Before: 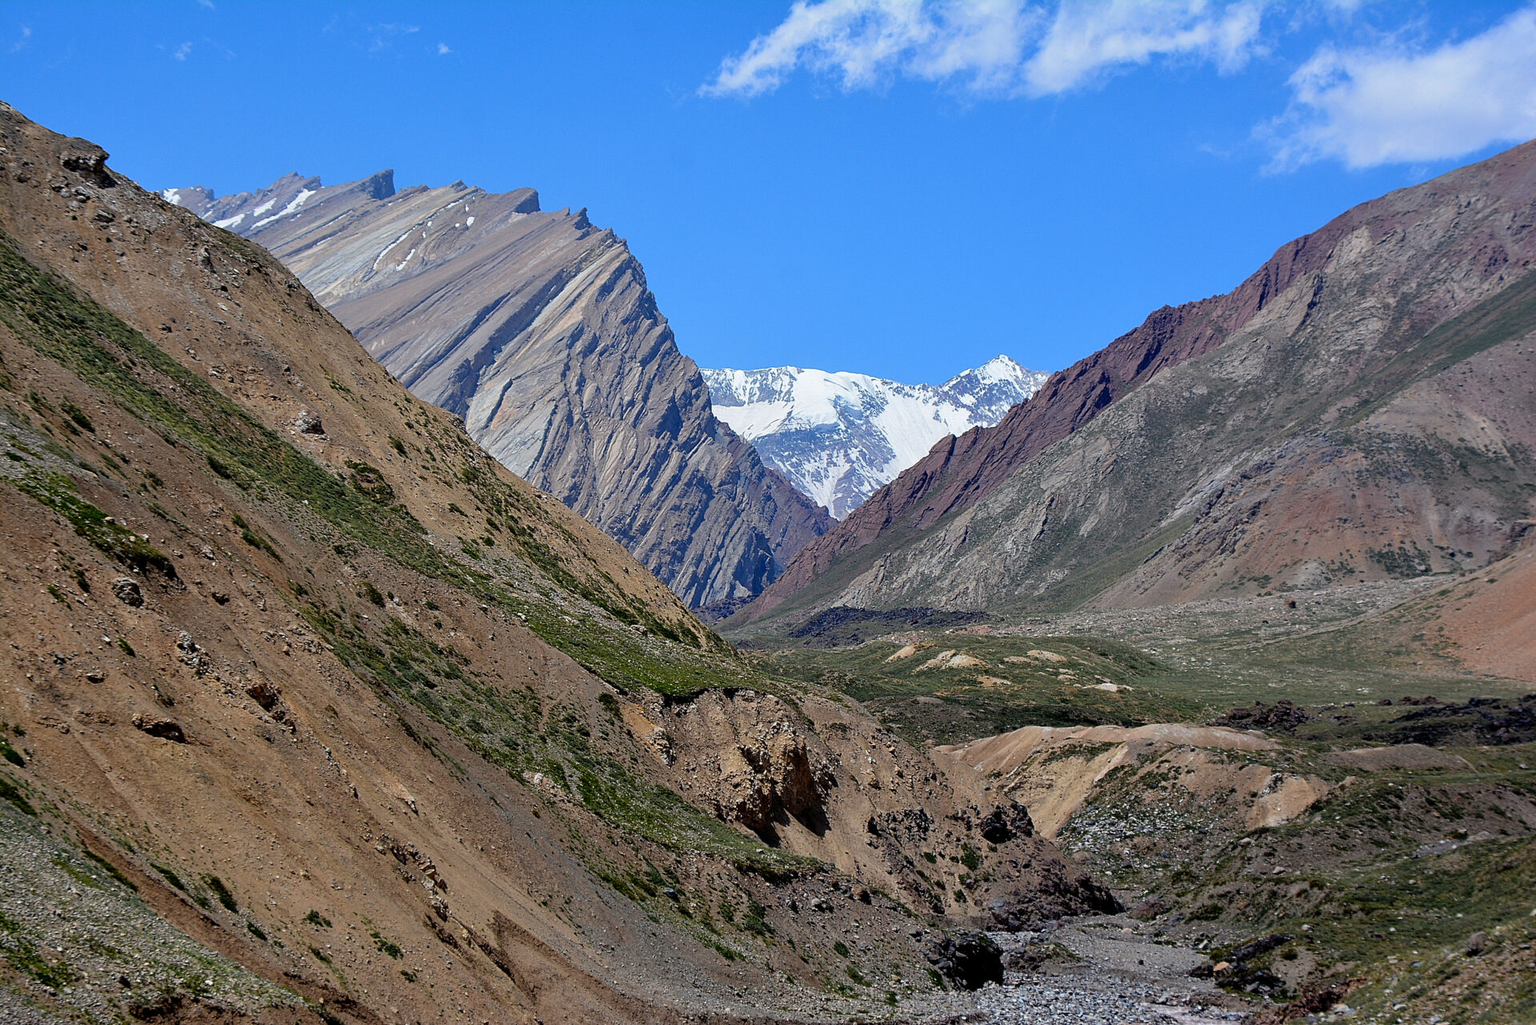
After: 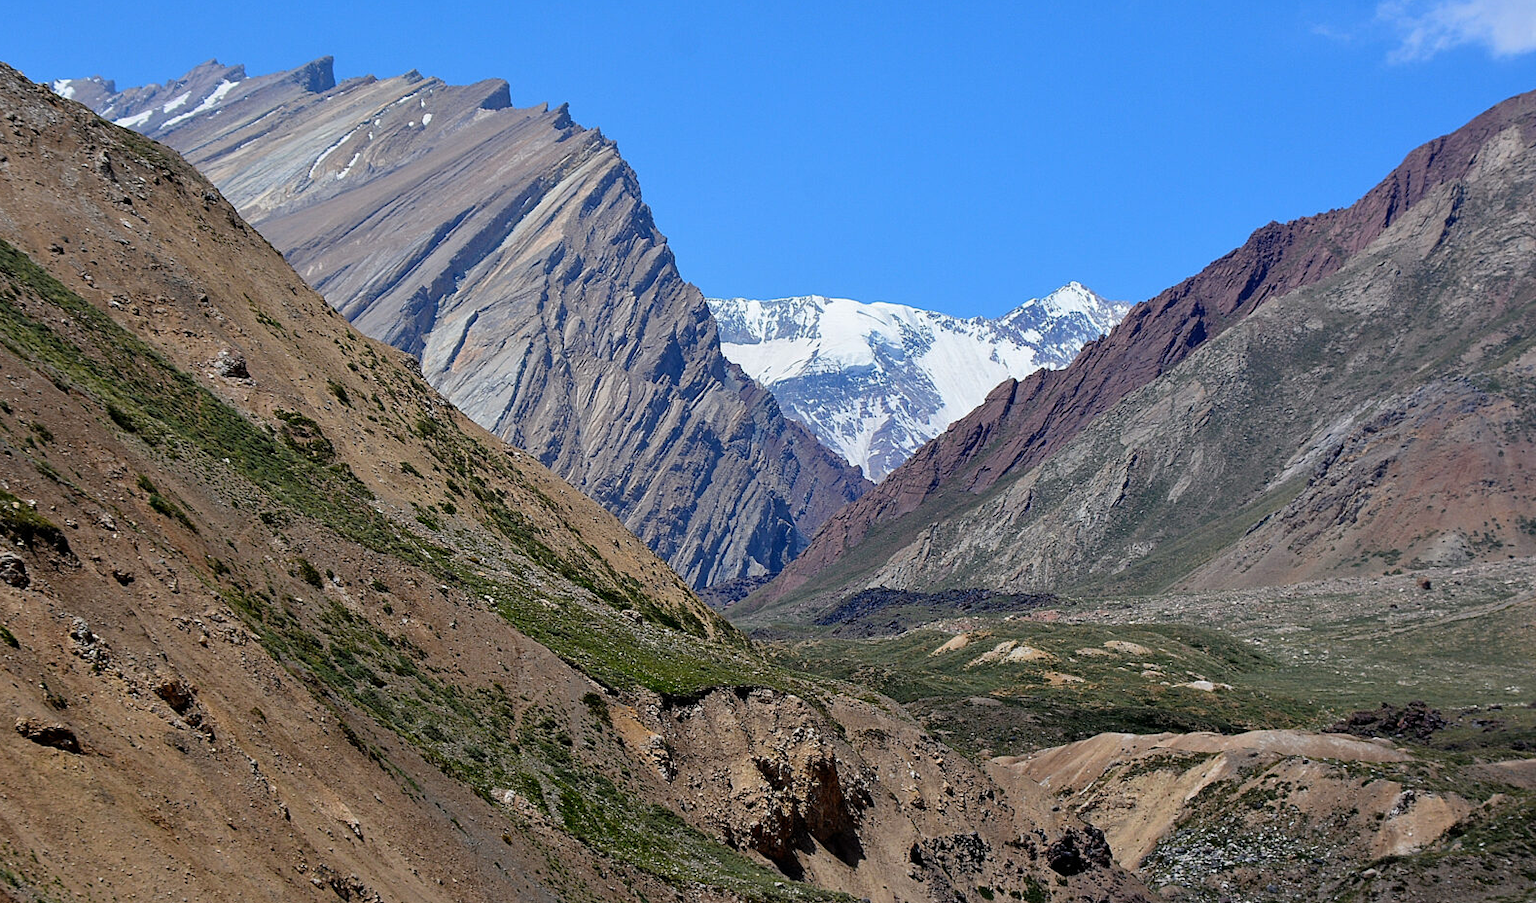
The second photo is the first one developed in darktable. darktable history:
crop: left 7.764%, top 12.038%, right 9.976%, bottom 15.391%
